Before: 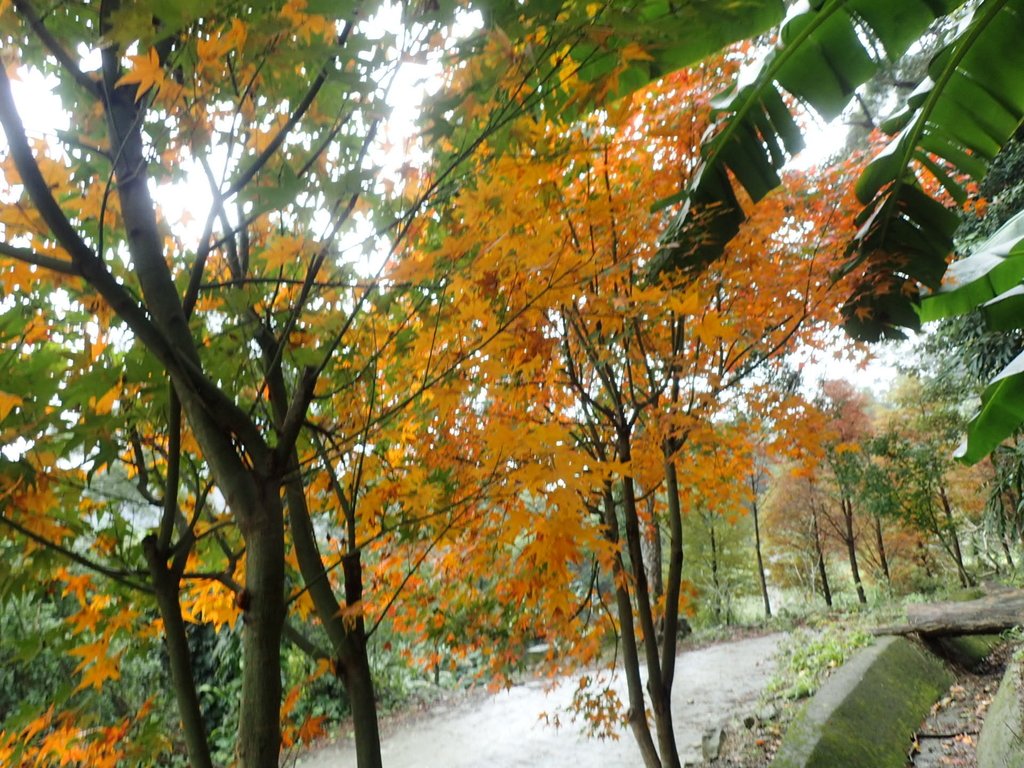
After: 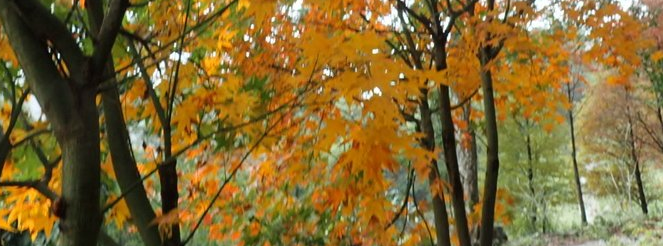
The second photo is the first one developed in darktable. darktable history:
crop: left 18.041%, top 51.097%, right 17.126%, bottom 16.871%
